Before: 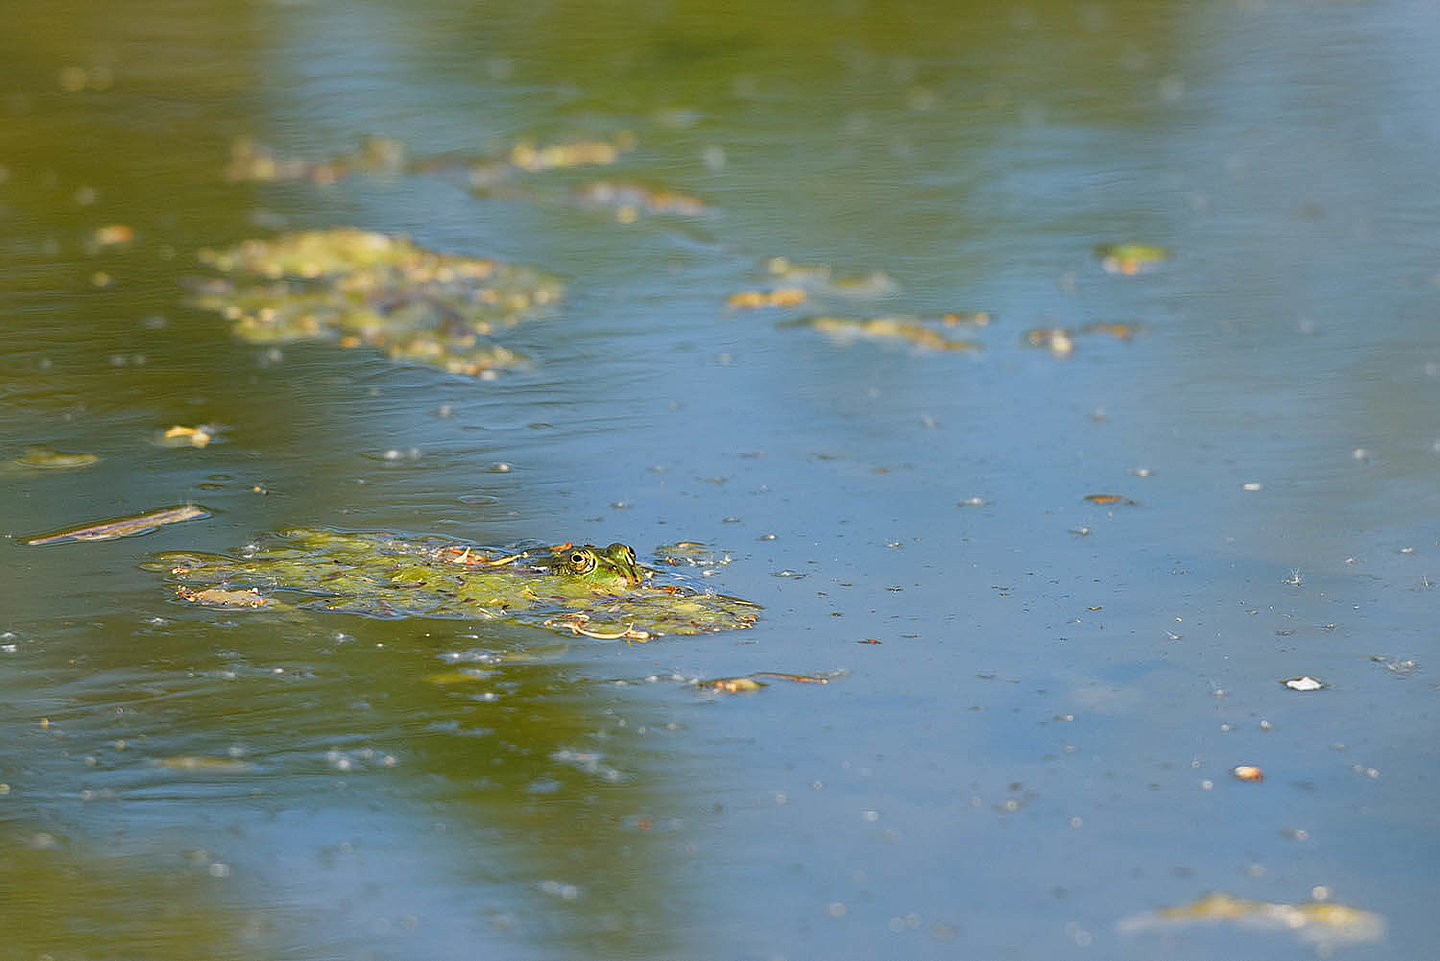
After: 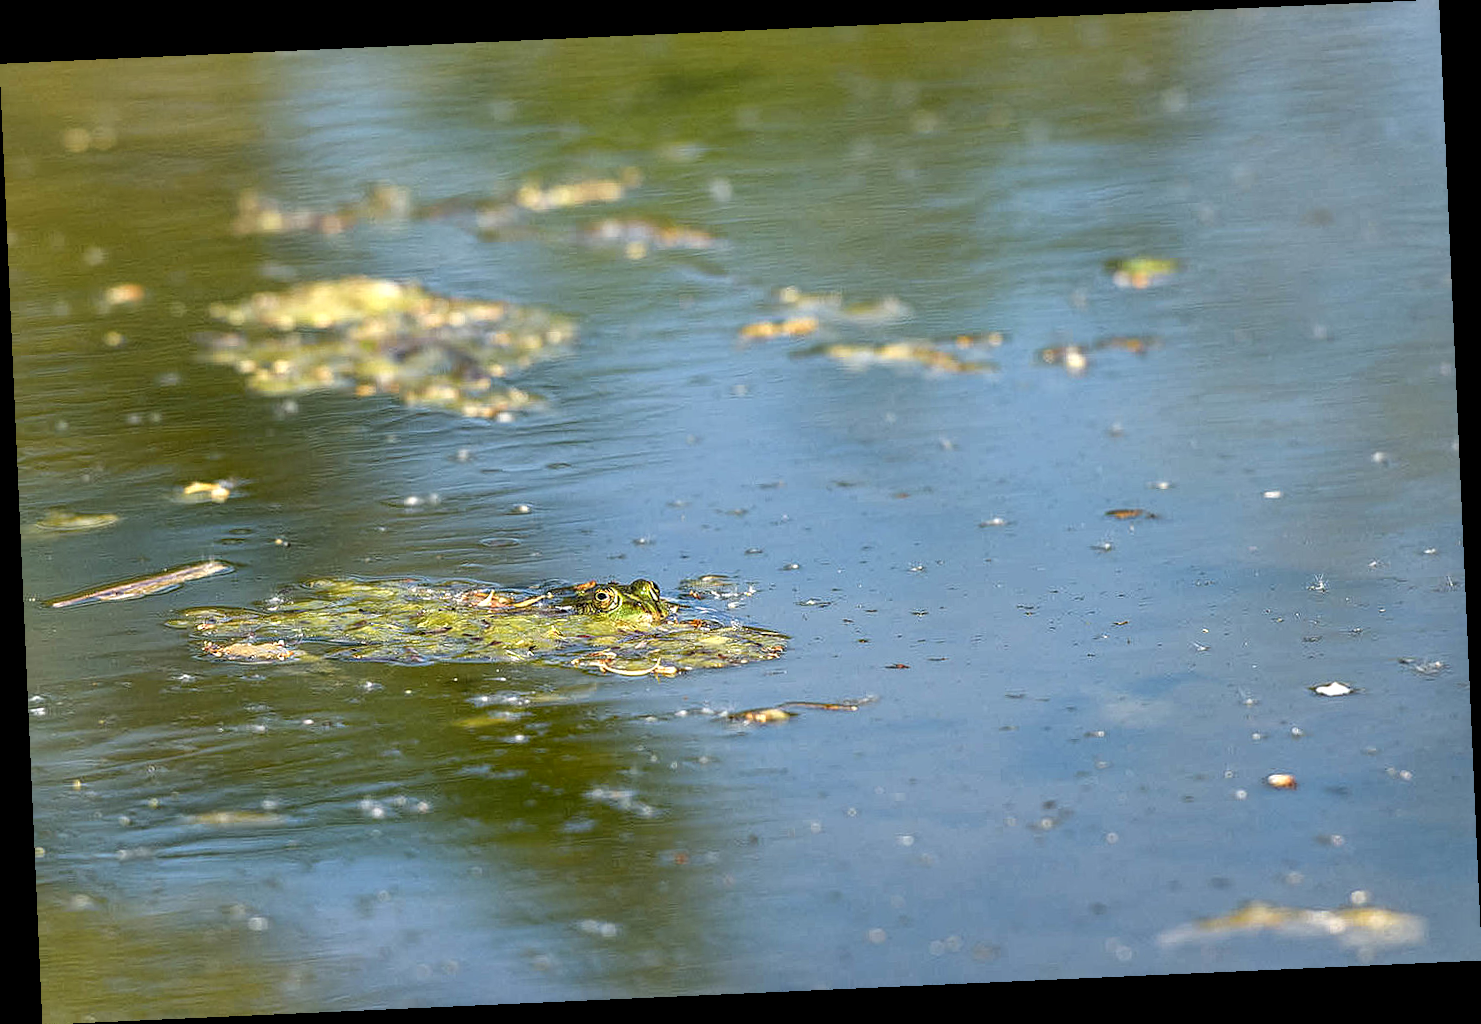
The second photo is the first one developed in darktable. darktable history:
rotate and perspective: rotation -2.56°, automatic cropping off
local contrast: highlights 65%, shadows 54%, detail 169%, midtone range 0.514
